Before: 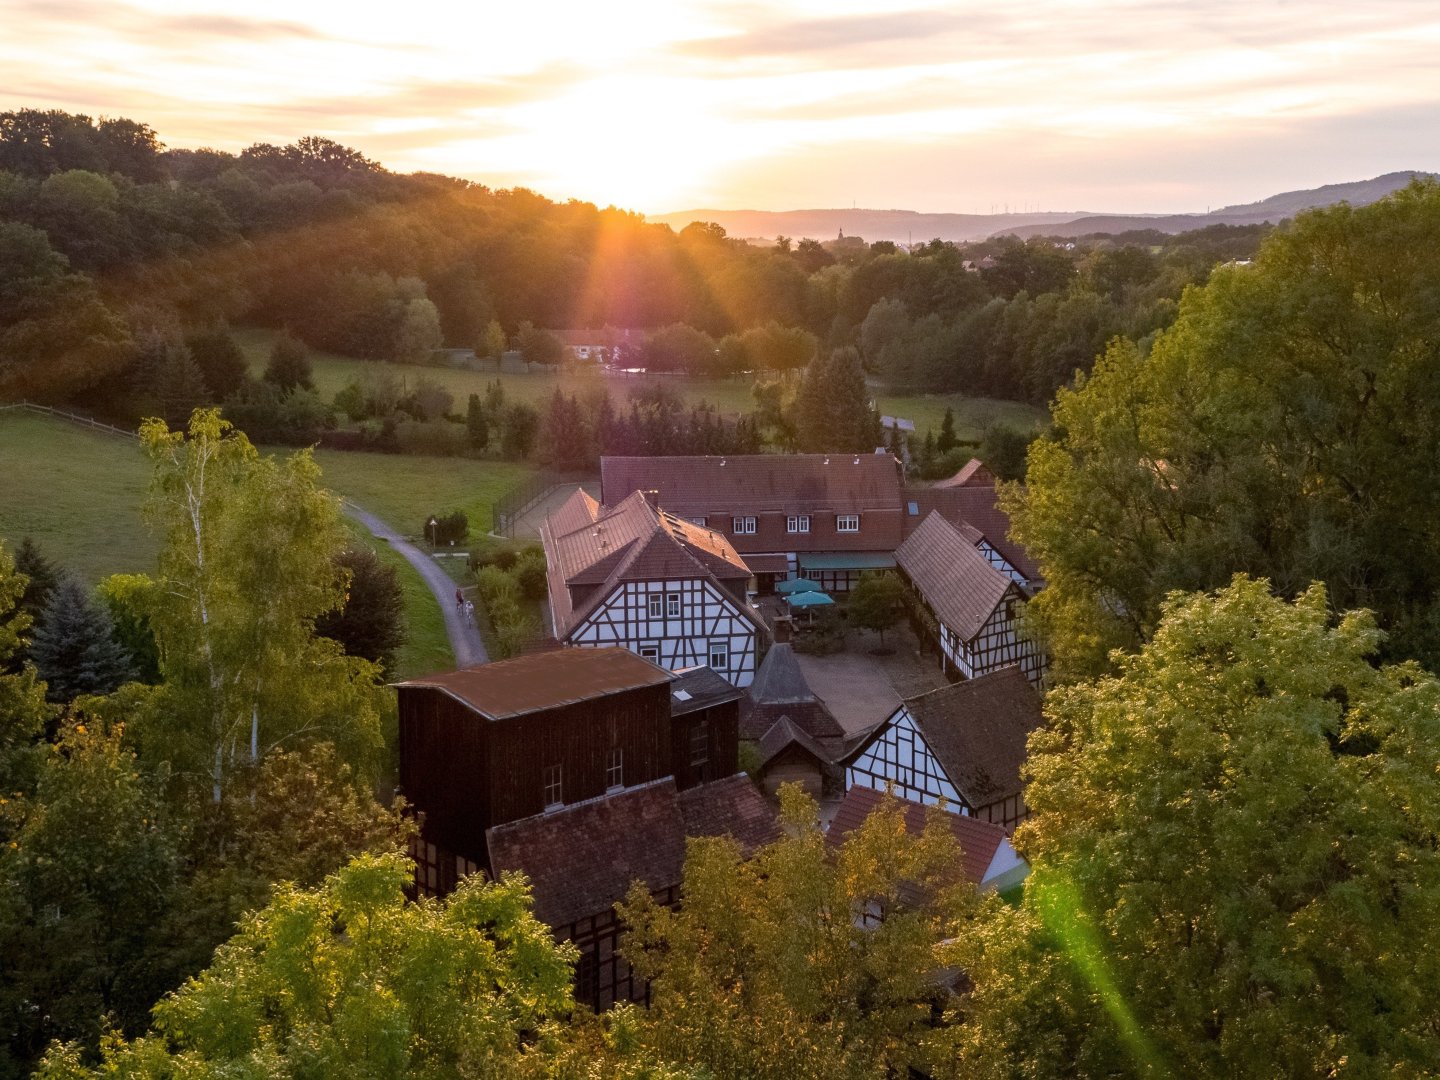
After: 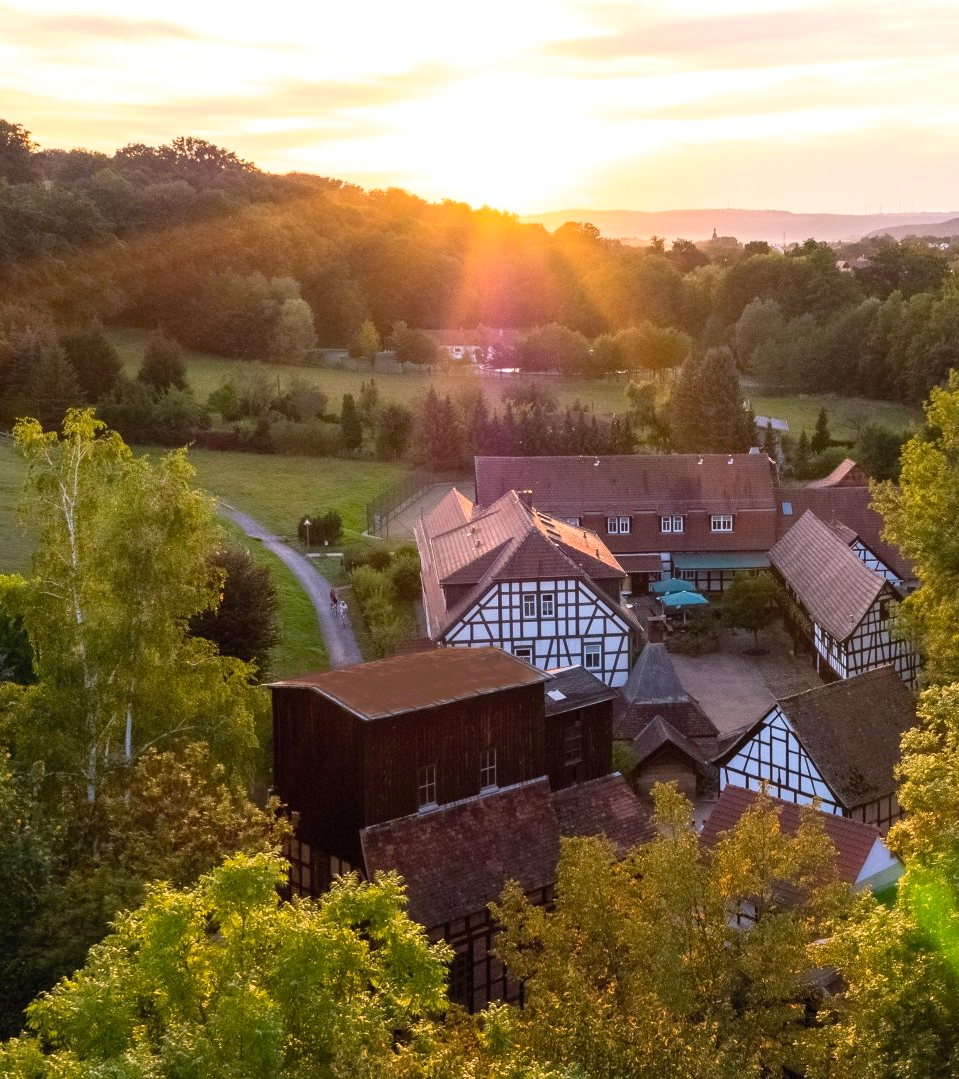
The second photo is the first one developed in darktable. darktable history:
crop and rotate: left 8.786%, right 24.548%
contrast brightness saturation: contrast 0.2, brightness 0.16, saturation 0.22
